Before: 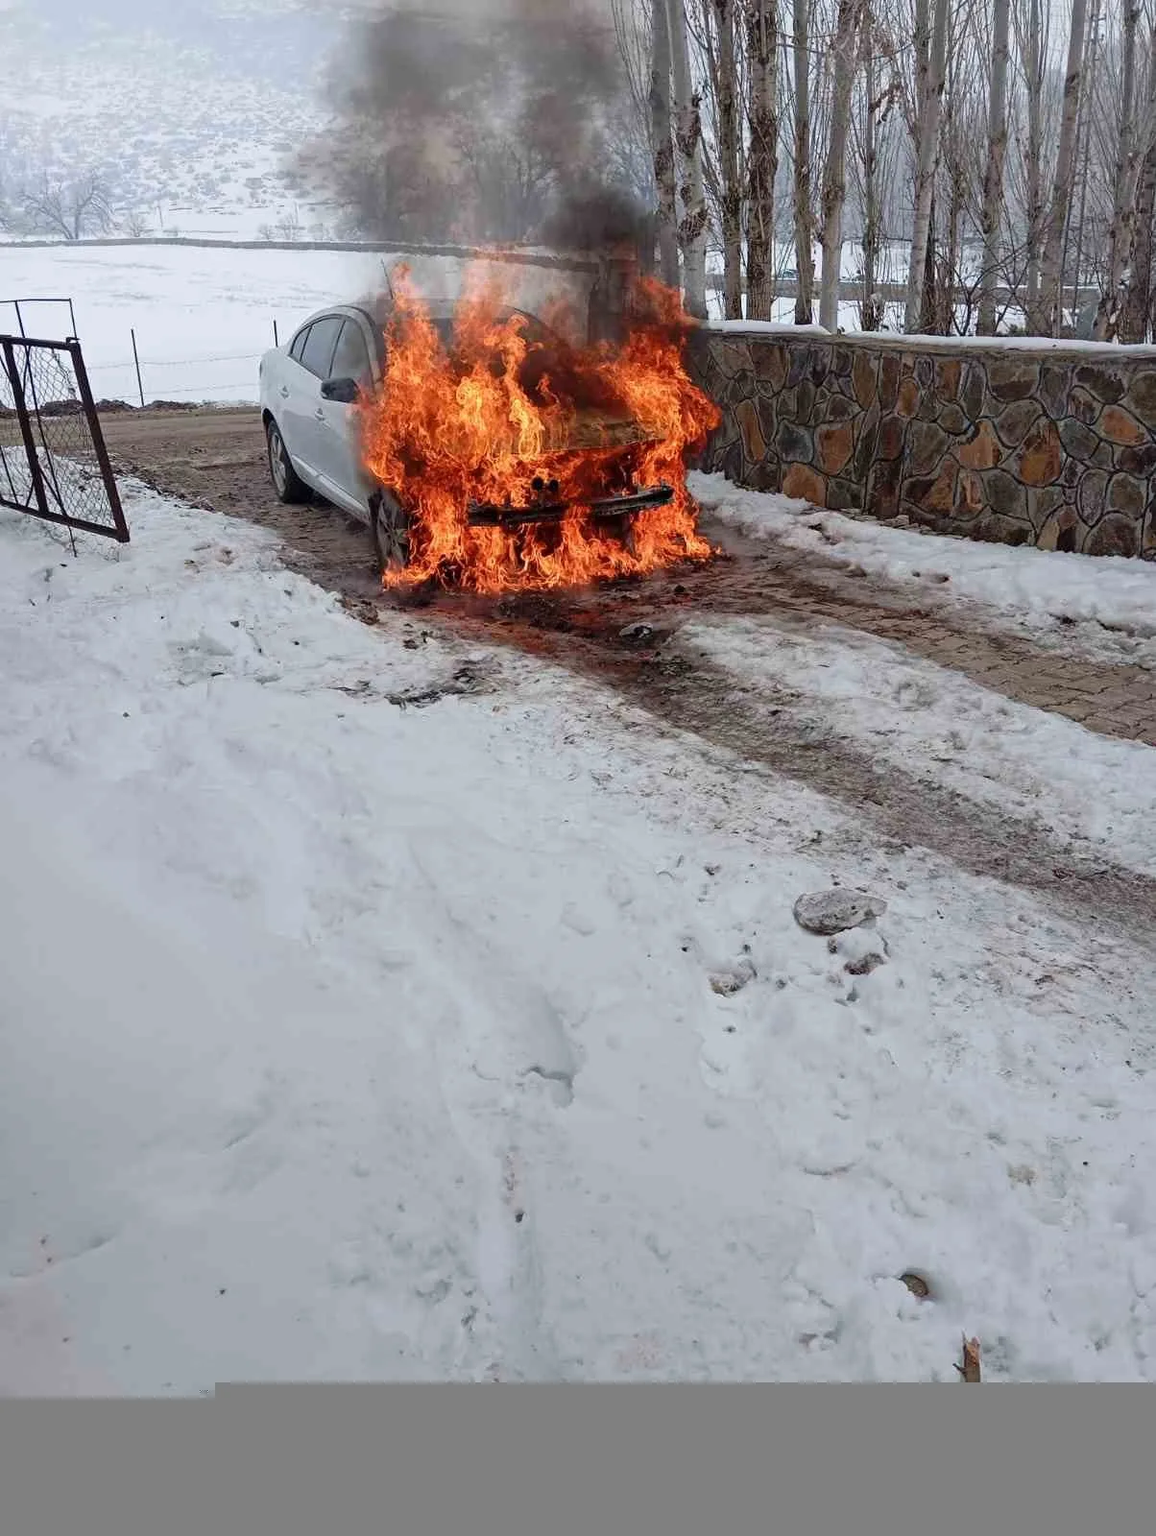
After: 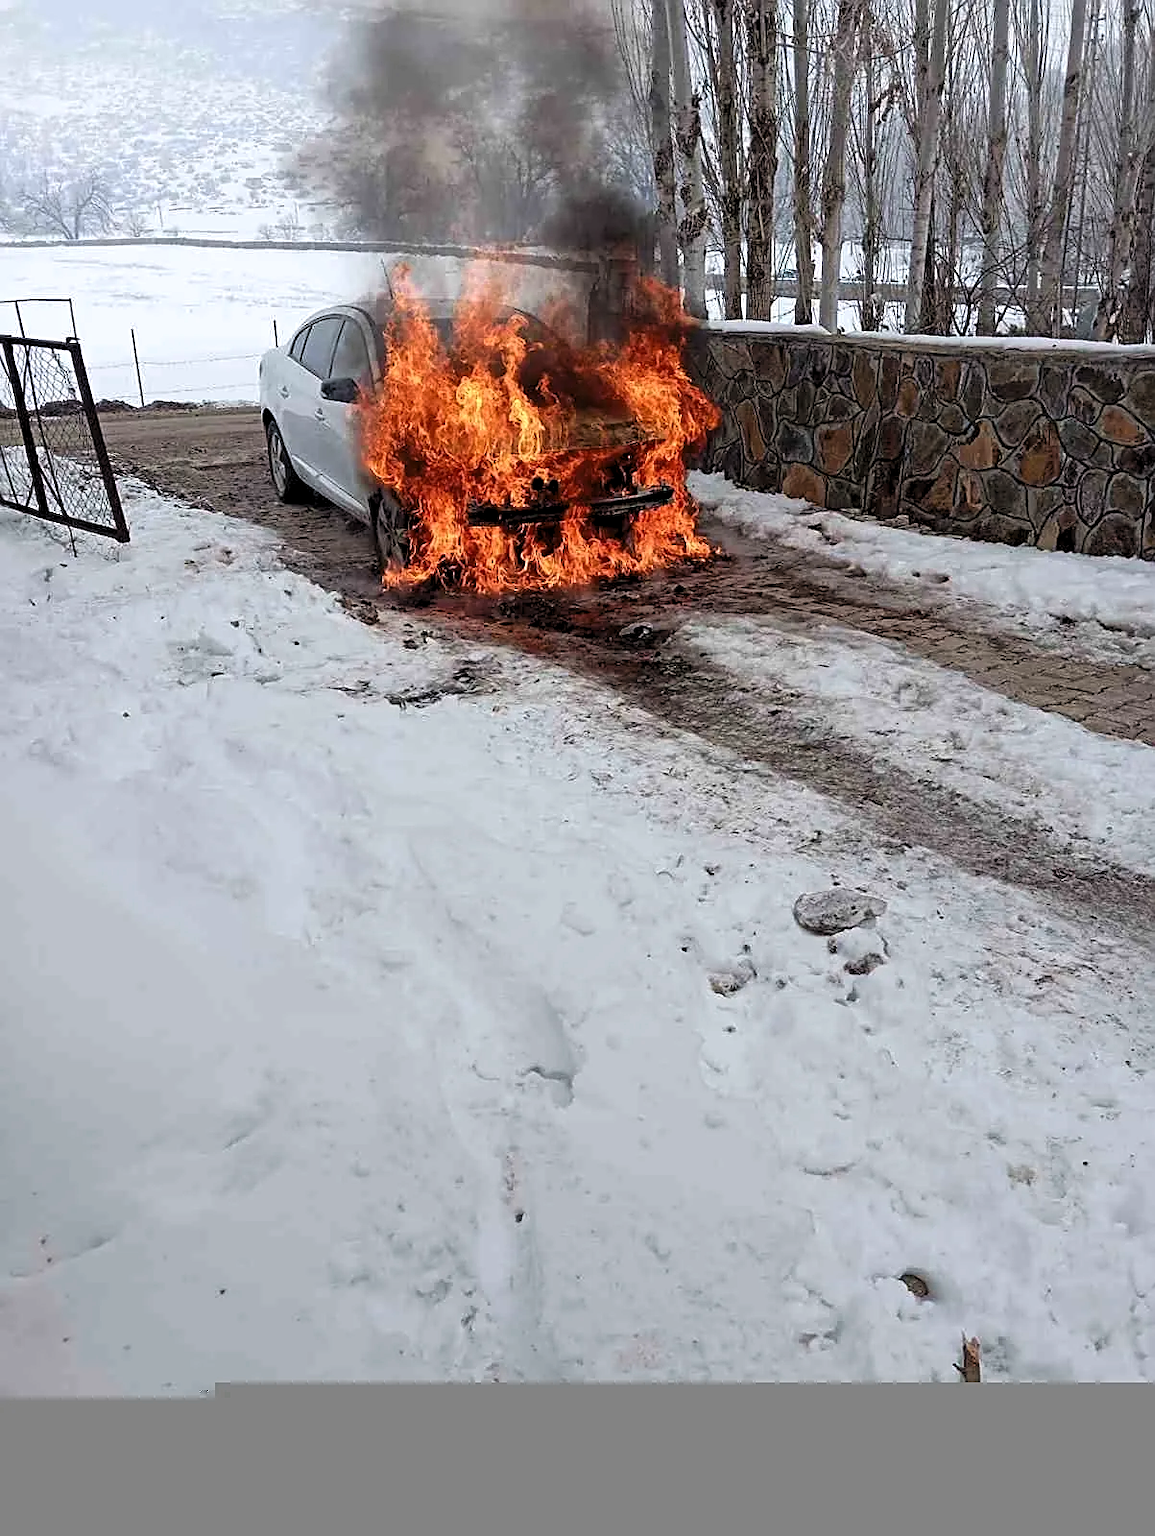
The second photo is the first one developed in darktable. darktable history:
levels: levels [0.062, 0.494, 0.925]
color zones: curves: ch0 [(0.25, 0.5) (0.347, 0.092) (0.75, 0.5)]; ch1 [(0.25, 0.5) (0.33, 0.51) (0.75, 0.5)]
sharpen: on, module defaults
